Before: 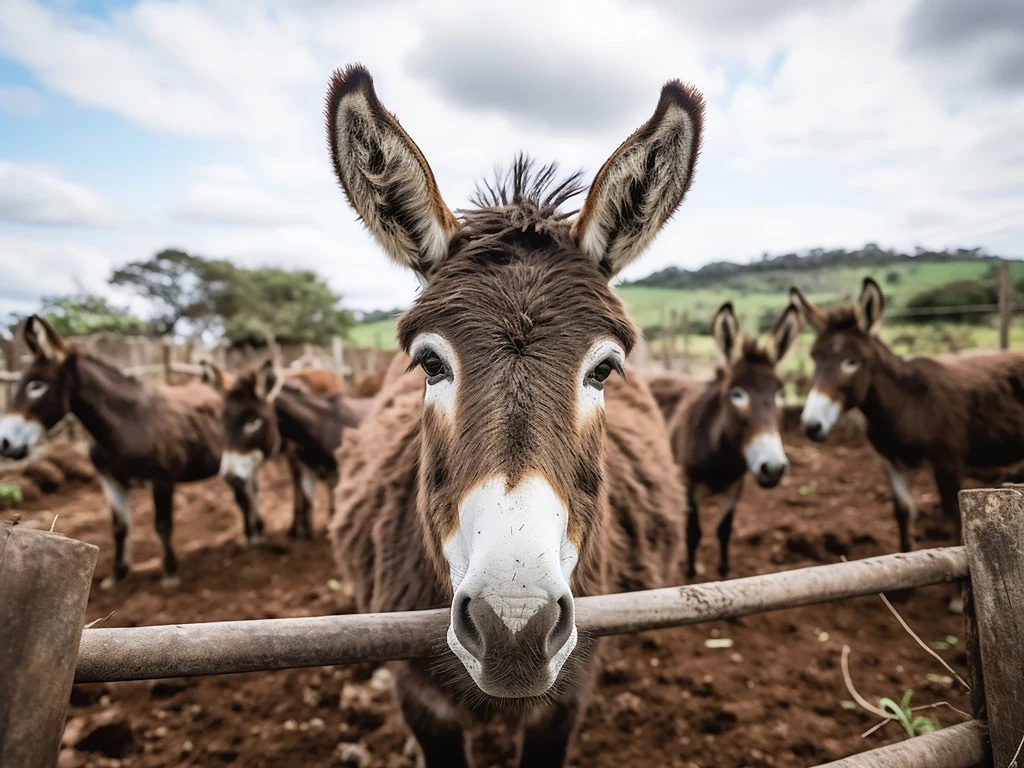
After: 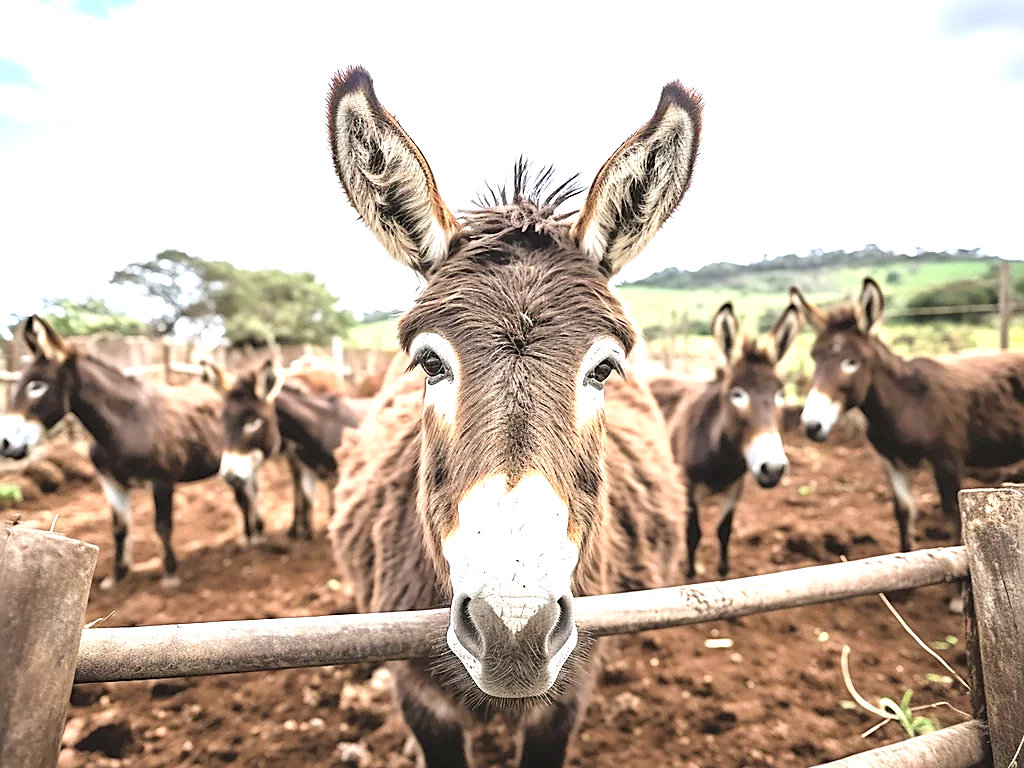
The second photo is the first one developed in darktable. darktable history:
sharpen: on, module defaults
contrast brightness saturation: brightness 0.147
local contrast: mode bilateral grid, contrast 10, coarseness 24, detail 115%, midtone range 0.2
exposure: black level correction 0, exposure 1.298 EV, compensate exposure bias true, compensate highlight preservation false
